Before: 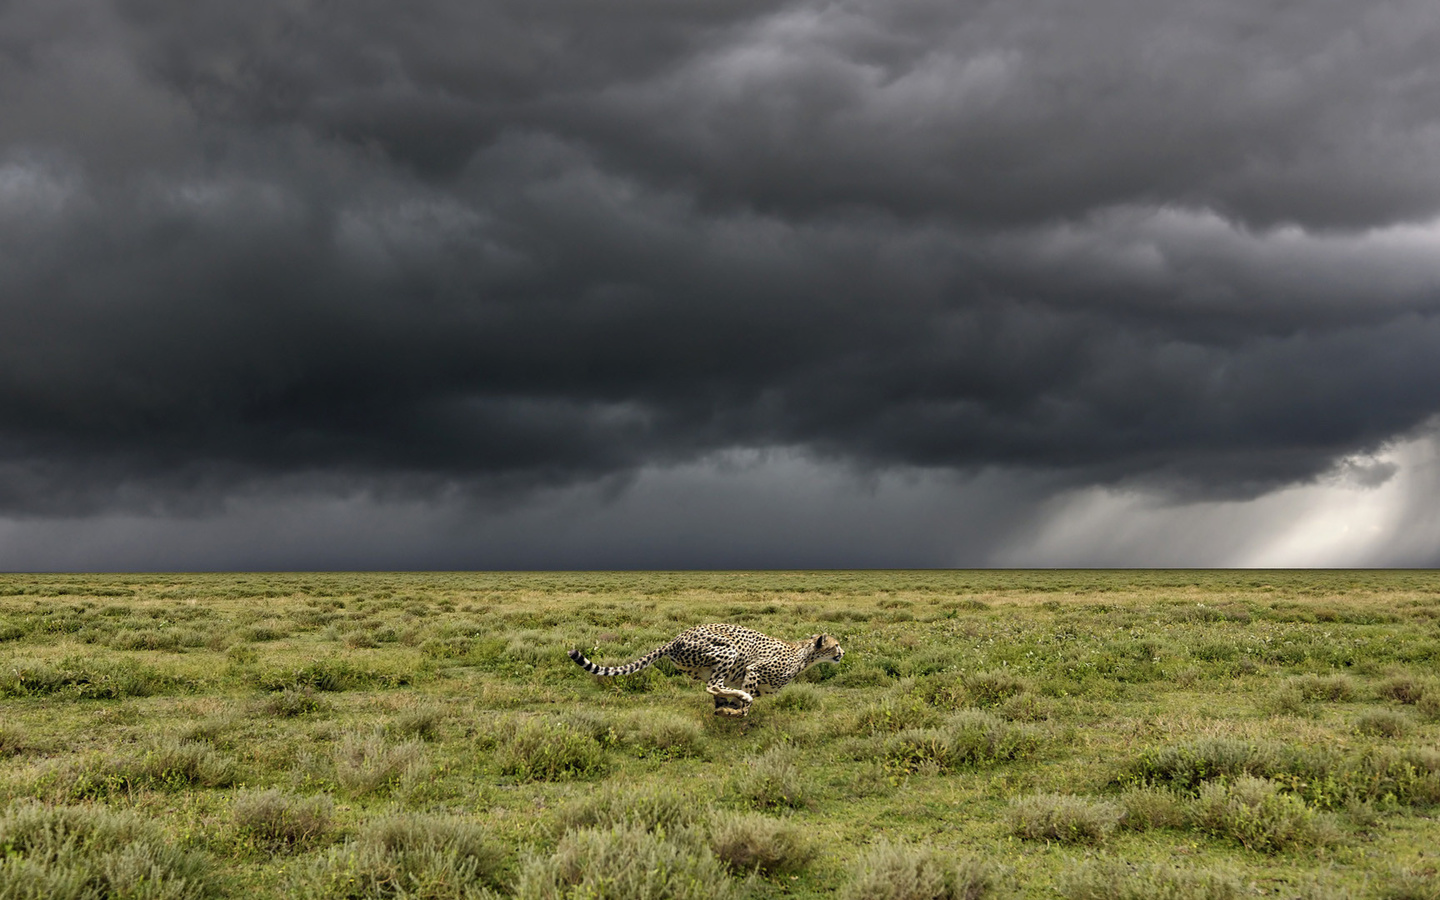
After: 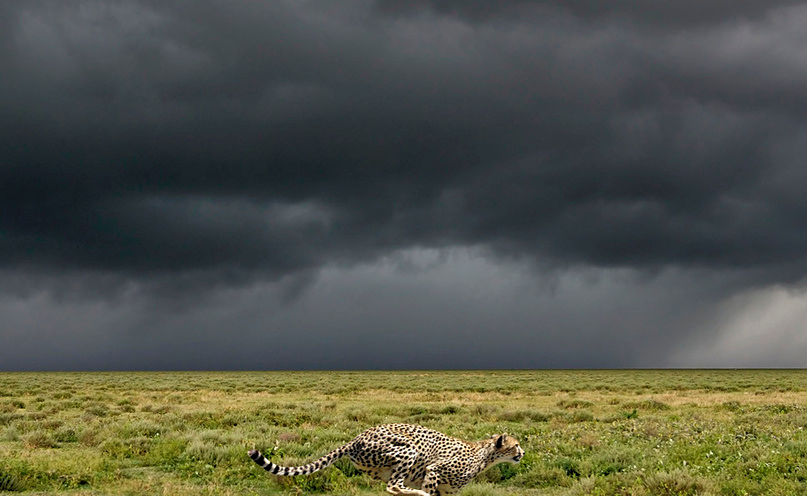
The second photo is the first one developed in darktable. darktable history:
crop and rotate: left 22.249%, top 22.273%, right 21.706%, bottom 22.616%
shadows and highlights: shadows 43.22, highlights 7.52
sharpen: amount 0.204
